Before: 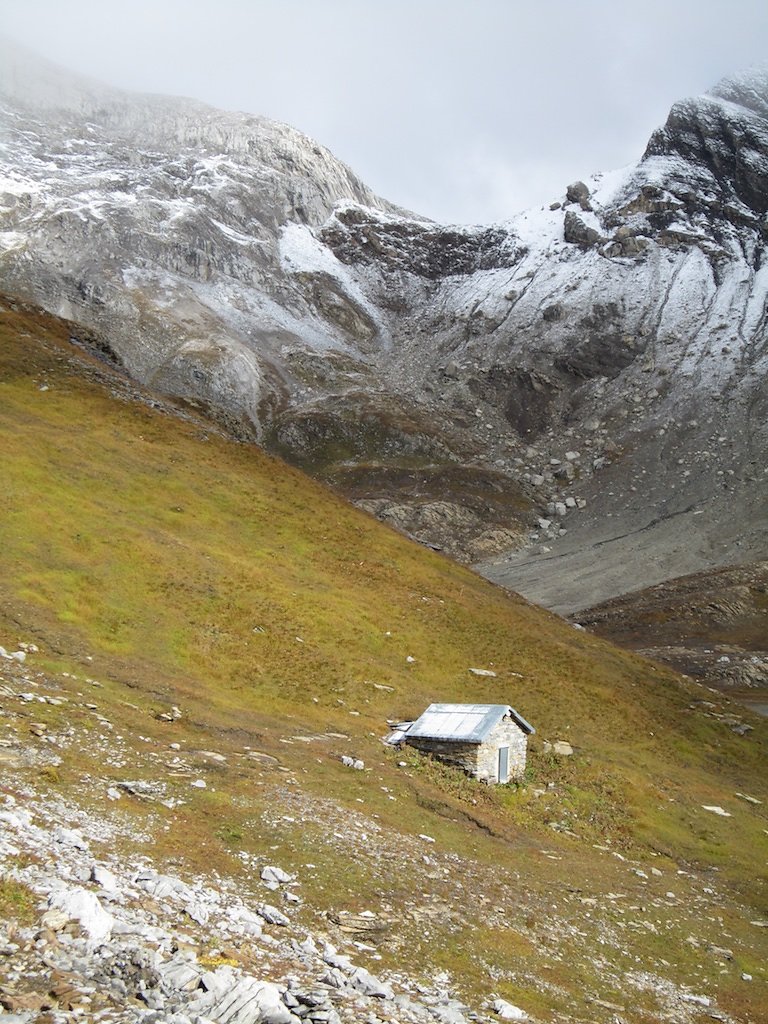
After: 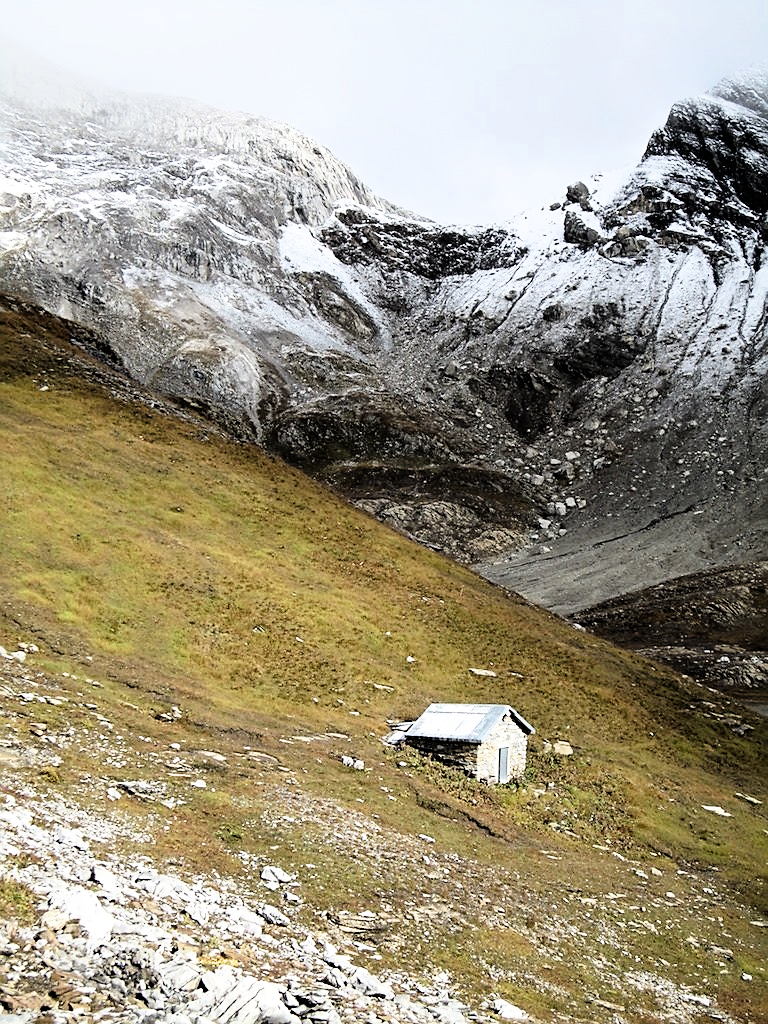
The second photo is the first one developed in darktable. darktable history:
sharpen: on, module defaults
filmic rgb: black relative exposure -3.75 EV, white relative exposure 2.4 EV, dynamic range scaling -50%, hardness 3.42, latitude 30%, contrast 1.8
